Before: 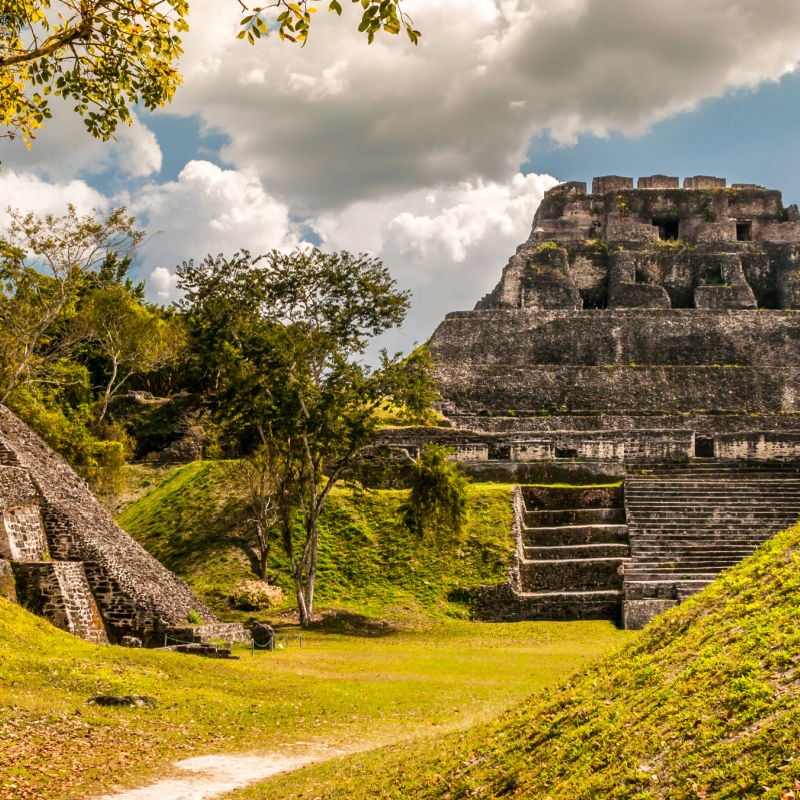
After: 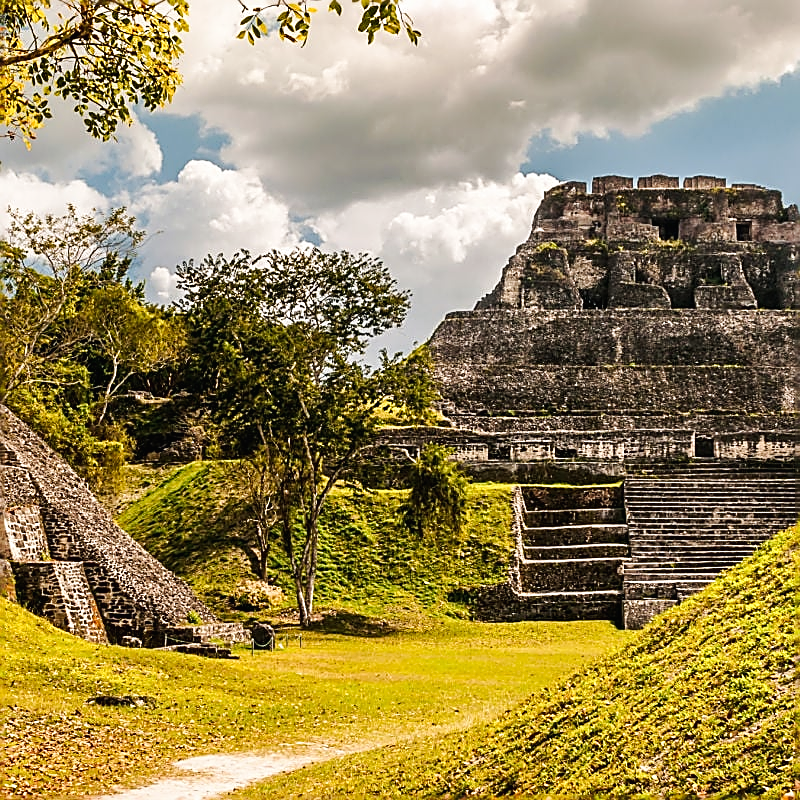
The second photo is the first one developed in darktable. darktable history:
contrast brightness saturation: saturation -0.047
sharpen: radius 1.732, amount 1.295
tone curve: curves: ch0 [(0, 0.01) (0.037, 0.032) (0.131, 0.108) (0.275, 0.258) (0.483, 0.512) (0.61, 0.661) (0.696, 0.742) (0.792, 0.834) (0.911, 0.936) (0.997, 0.995)]; ch1 [(0, 0) (0.308, 0.29) (0.425, 0.411) (0.503, 0.502) (0.551, 0.563) (0.683, 0.706) (0.746, 0.77) (1, 1)]; ch2 [(0, 0) (0.246, 0.233) (0.36, 0.352) (0.415, 0.415) (0.485, 0.487) (0.502, 0.502) (0.525, 0.523) (0.545, 0.552) (0.587, 0.6) (0.636, 0.652) (0.711, 0.729) (0.845, 0.855) (0.998, 0.977)], preserve colors none
